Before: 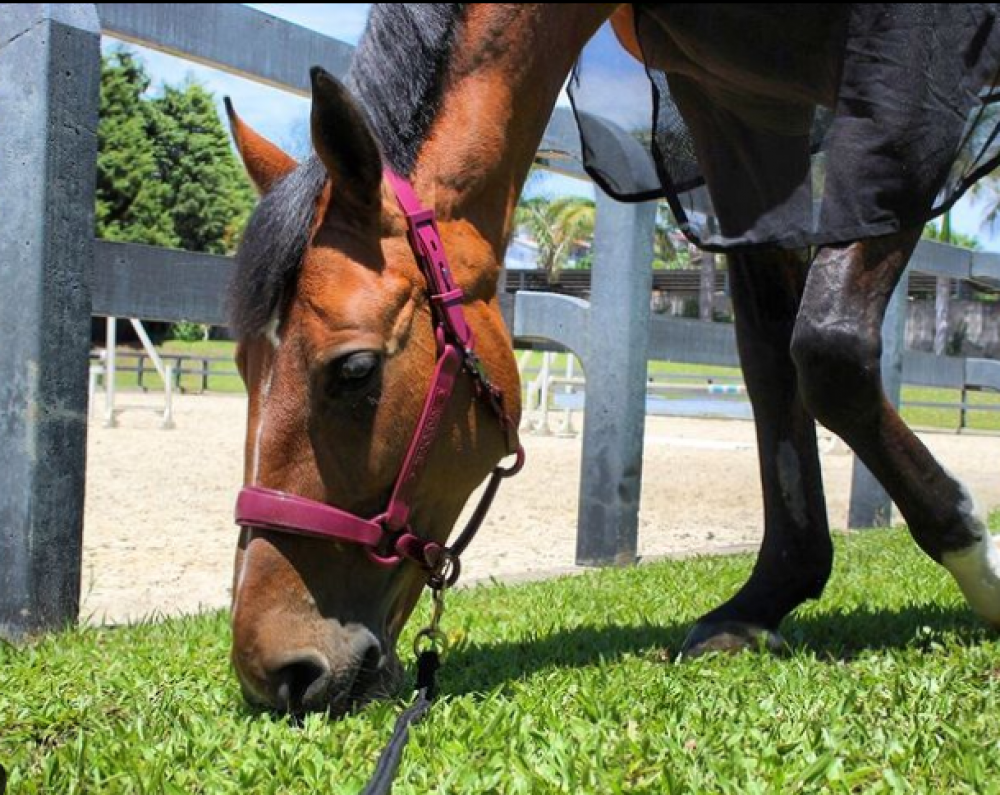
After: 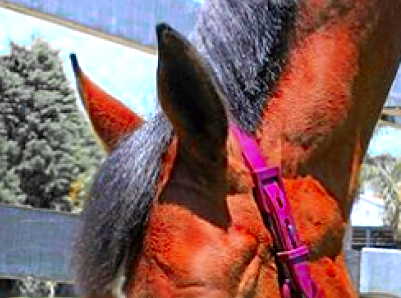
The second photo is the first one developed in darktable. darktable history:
sharpen: on, module defaults
levels: levels [0, 0.435, 0.917]
color zones: curves: ch0 [(0, 0.363) (0.128, 0.373) (0.25, 0.5) (0.402, 0.407) (0.521, 0.525) (0.63, 0.559) (0.729, 0.662) (0.867, 0.471)]; ch1 [(0, 0.515) (0.136, 0.618) (0.25, 0.5) (0.378, 0) (0.516, 0) (0.622, 0.593) (0.737, 0.819) (0.87, 0.593)]; ch2 [(0, 0.529) (0.128, 0.471) (0.282, 0.451) (0.386, 0.662) (0.516, 0.525) (0.633, 0.554) (0.75, 0.62) (0.875, 0.441)]
crop: left 15.493%, top 5.435%, right 44.376%, bottom 56.968%
